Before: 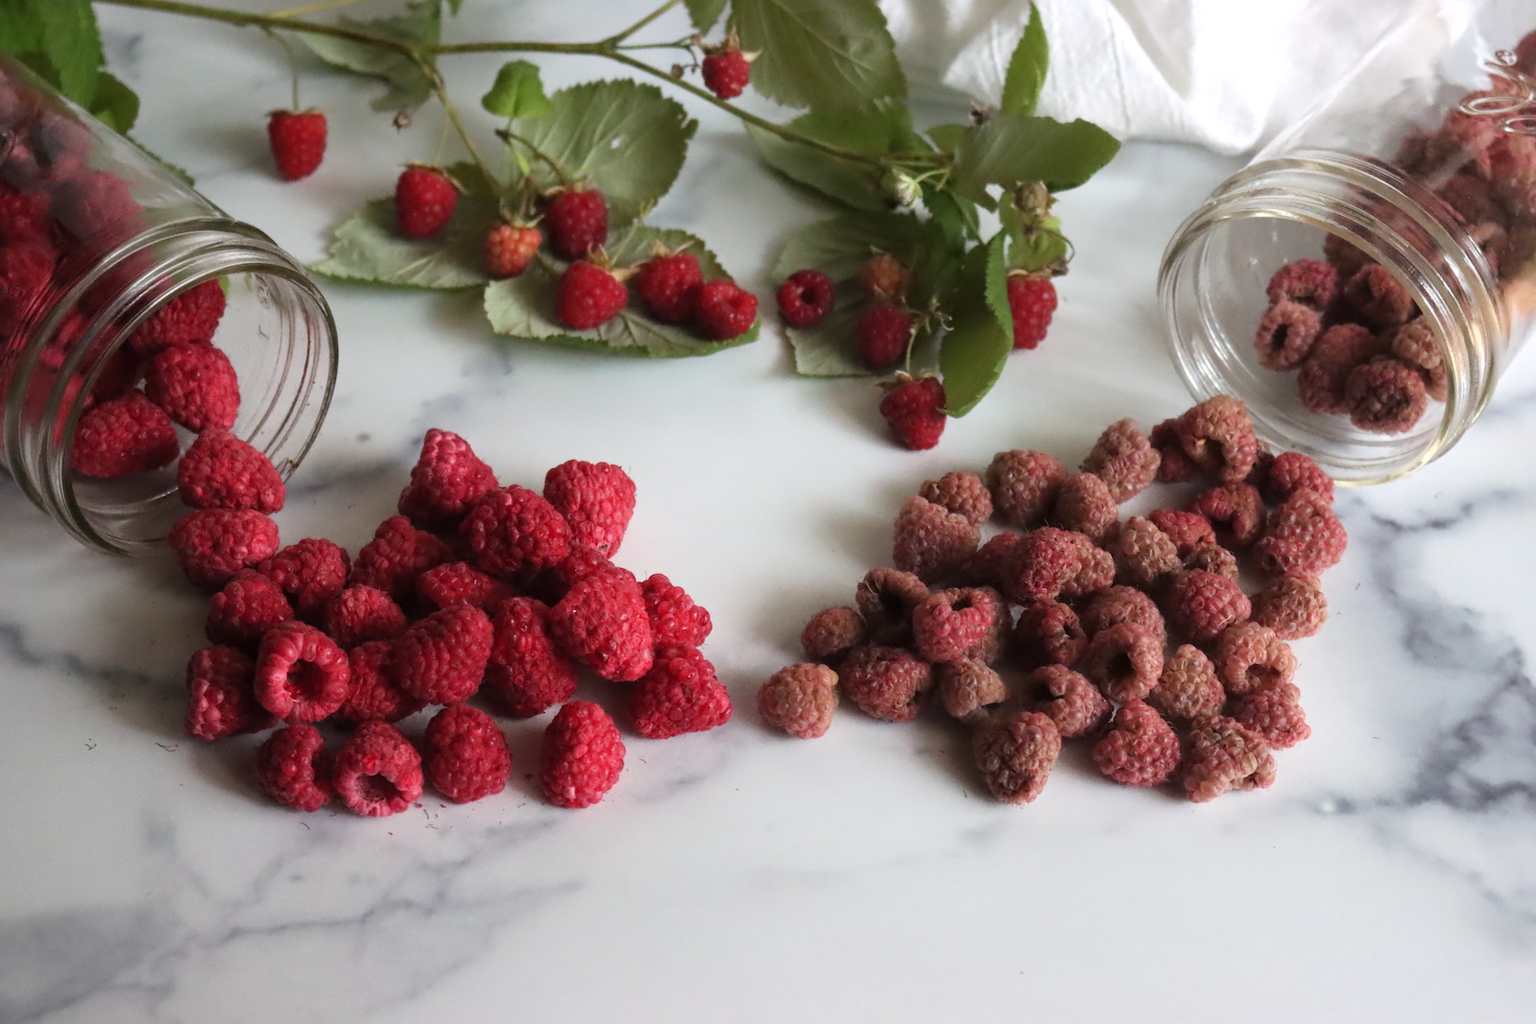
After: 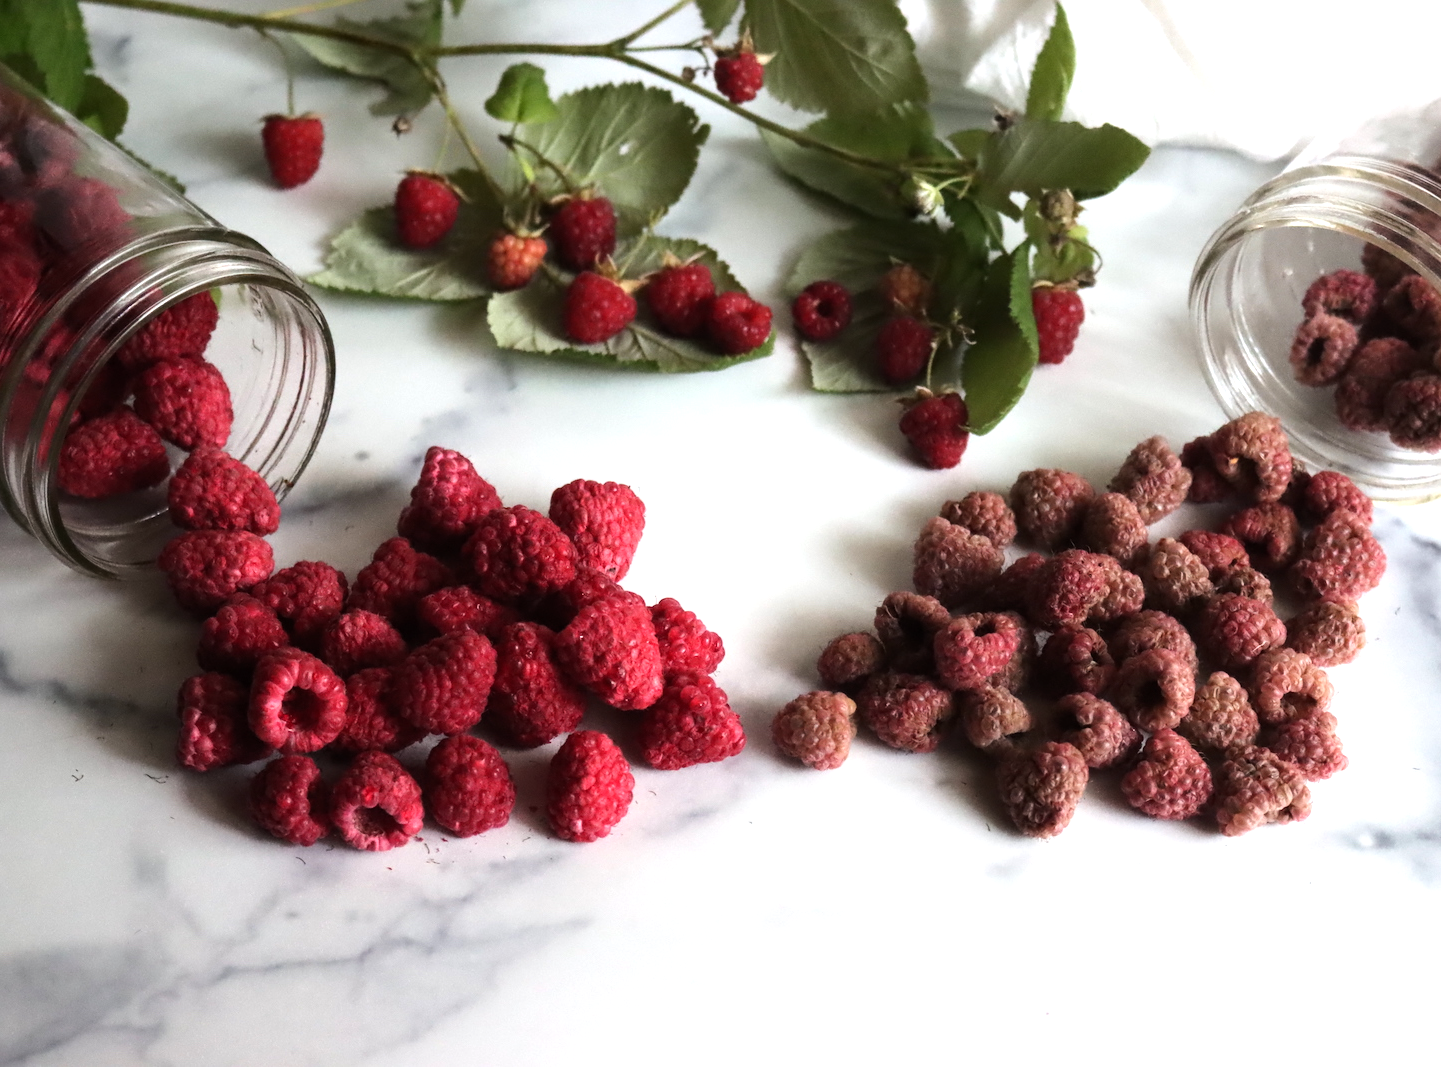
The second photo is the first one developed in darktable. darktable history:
tone equalizer: -8 EV -0.75 EV, -7 EV -0.7 EV, -6 EV -0.6 EV, -5 EV -0.4 EV, -3 EV 0.4 EV, -2 EV 0.6 EV, -1 EV 0.7 EV, +0 EV 0.75 EV, edges refinement/feathering 500, mask exposure compensation -1.57 EV, preserve details no
crop and rotate: left 1.088%, right 8.807%
